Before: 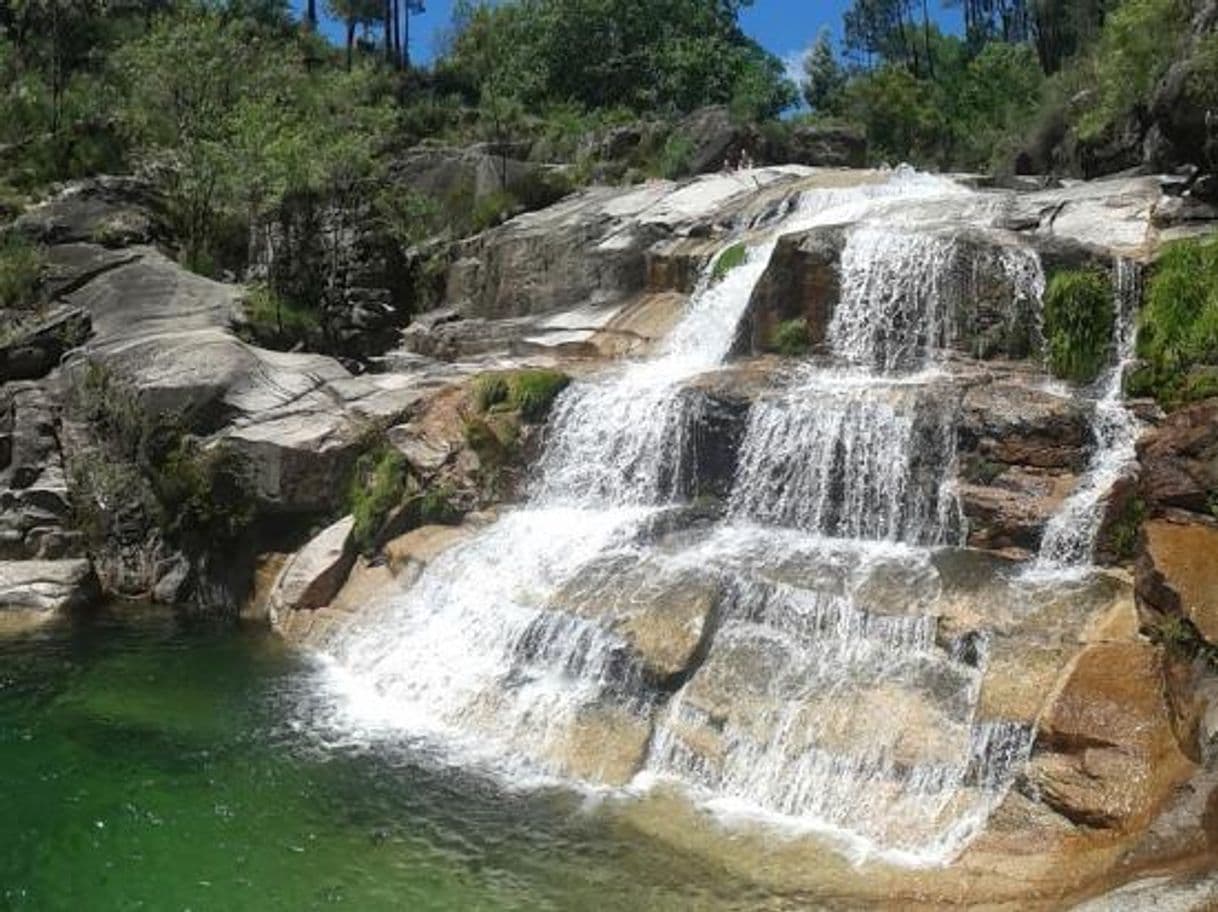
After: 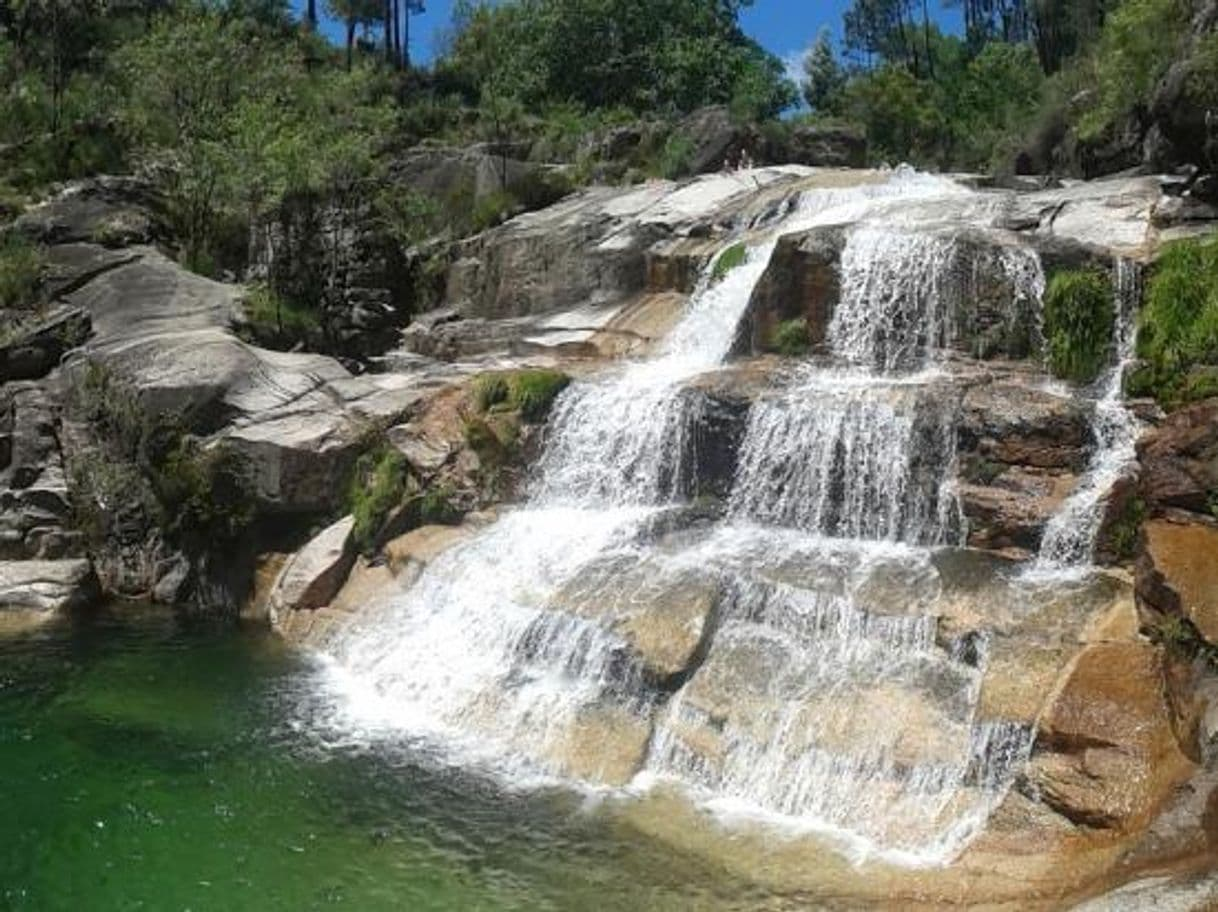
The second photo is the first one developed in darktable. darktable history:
shadows and highlights: shadows -22.47, highlights 45.16, soften with gaussian
